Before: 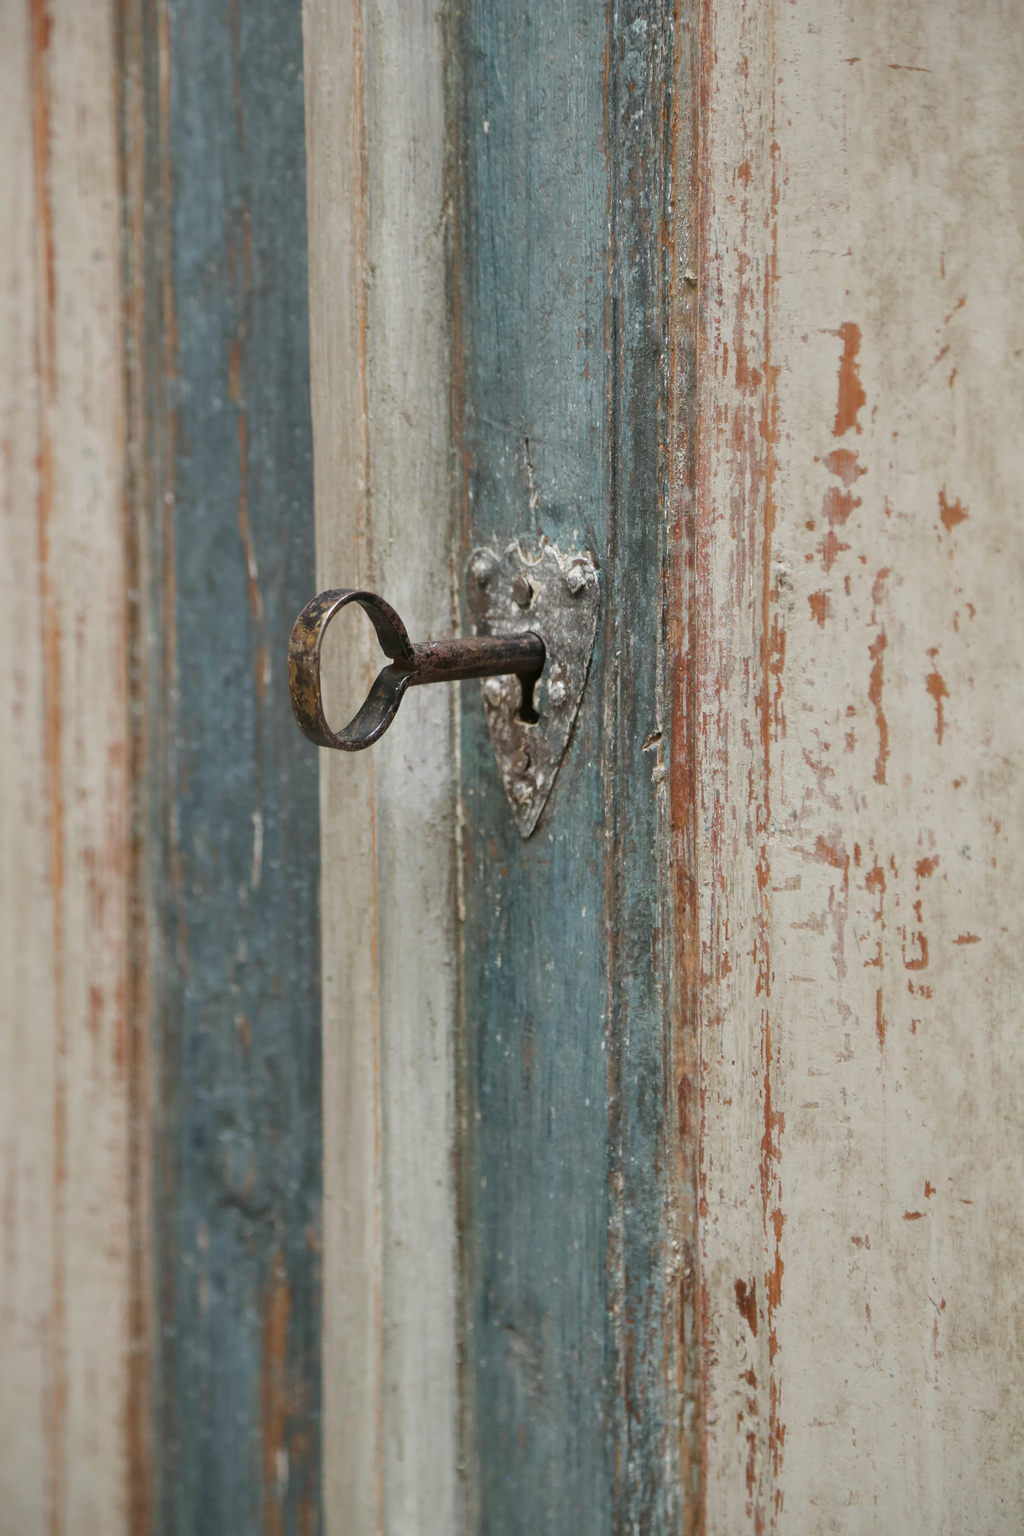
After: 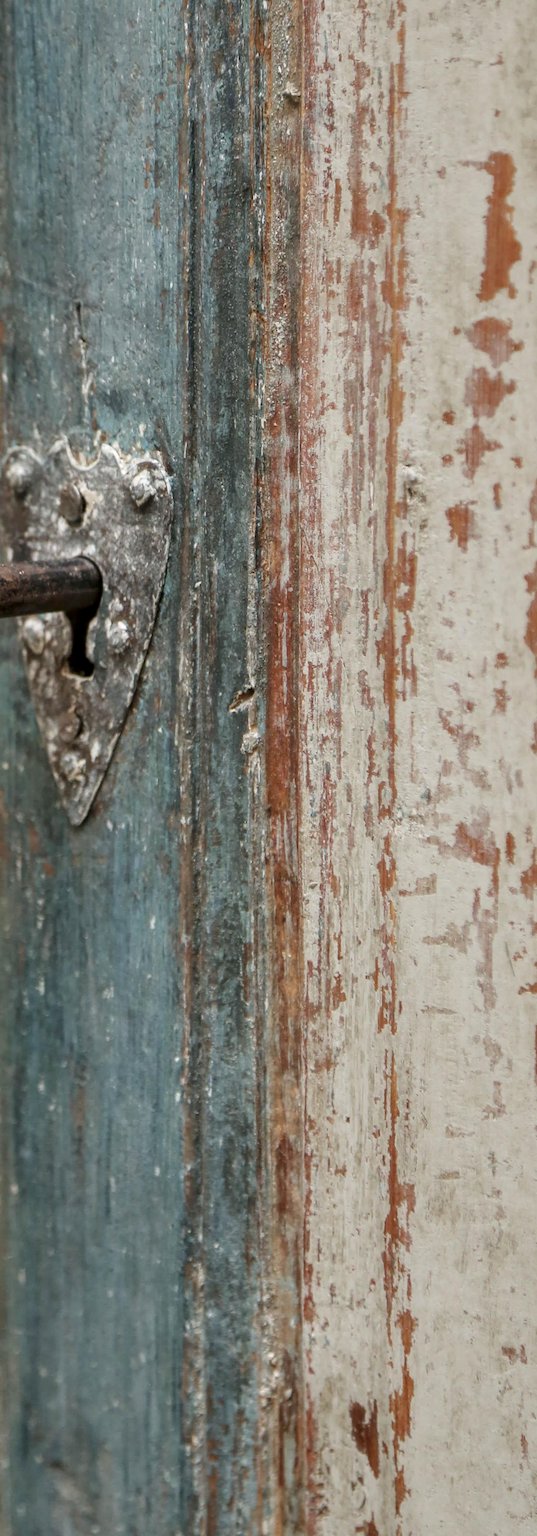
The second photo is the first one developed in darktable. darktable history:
crop: left 45.642%, top 13.435%, right 14.159%, bottom 10.022%
local contrast: detail 130%
